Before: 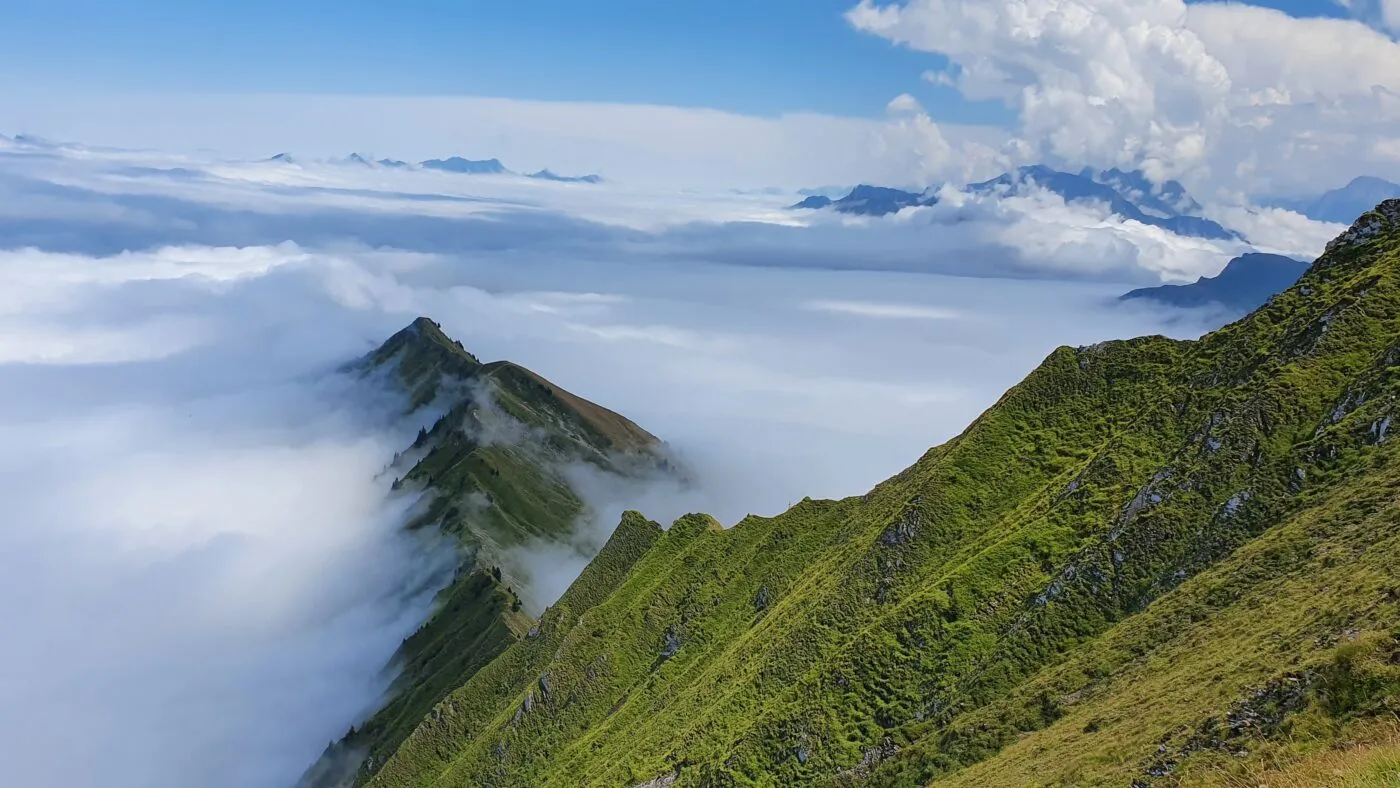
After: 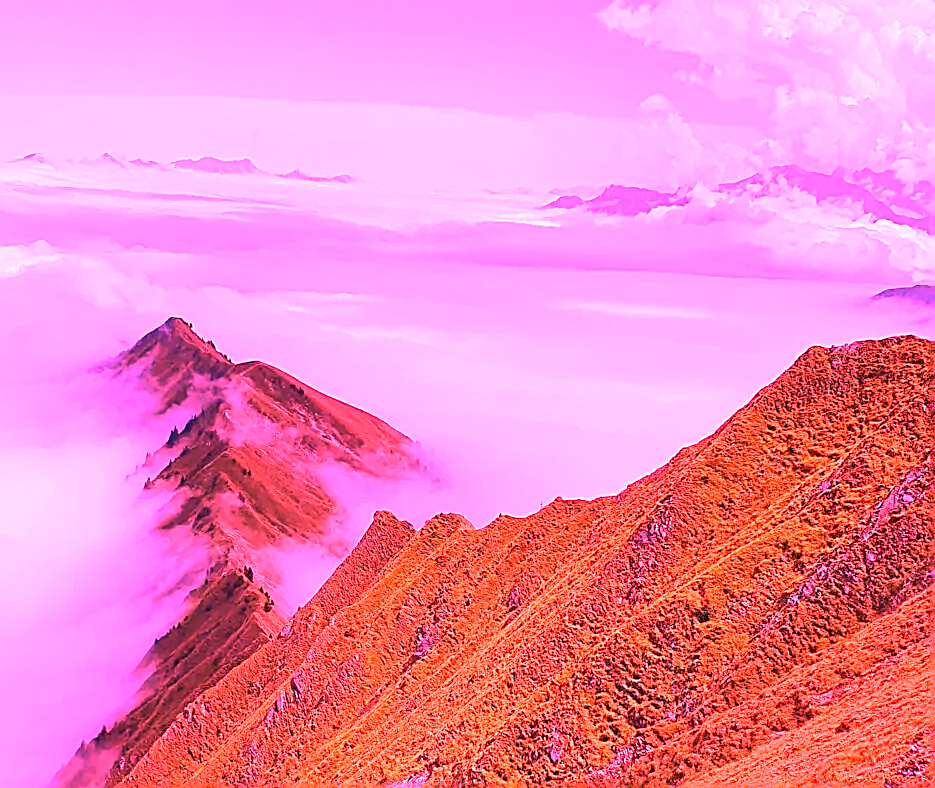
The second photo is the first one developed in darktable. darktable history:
crop and rotate: left 17.732%, right 15.423%
white balance: red 4.26, blue 1.802
sharpen: on, module defaults
